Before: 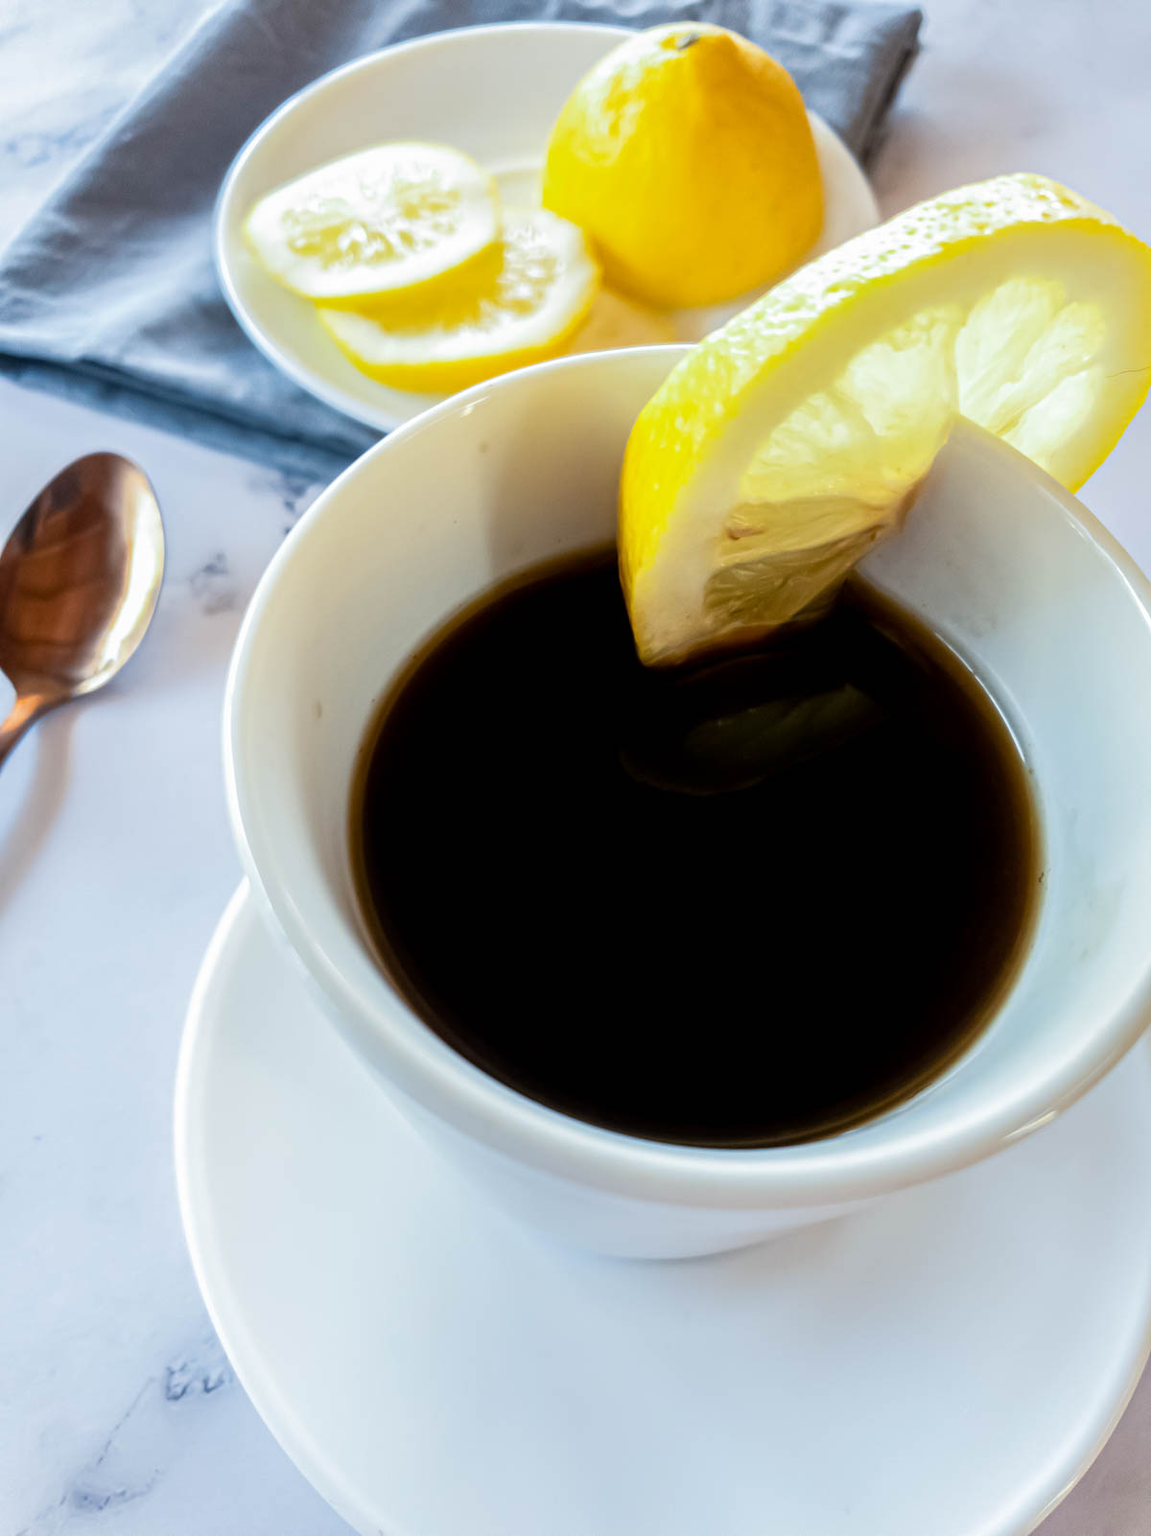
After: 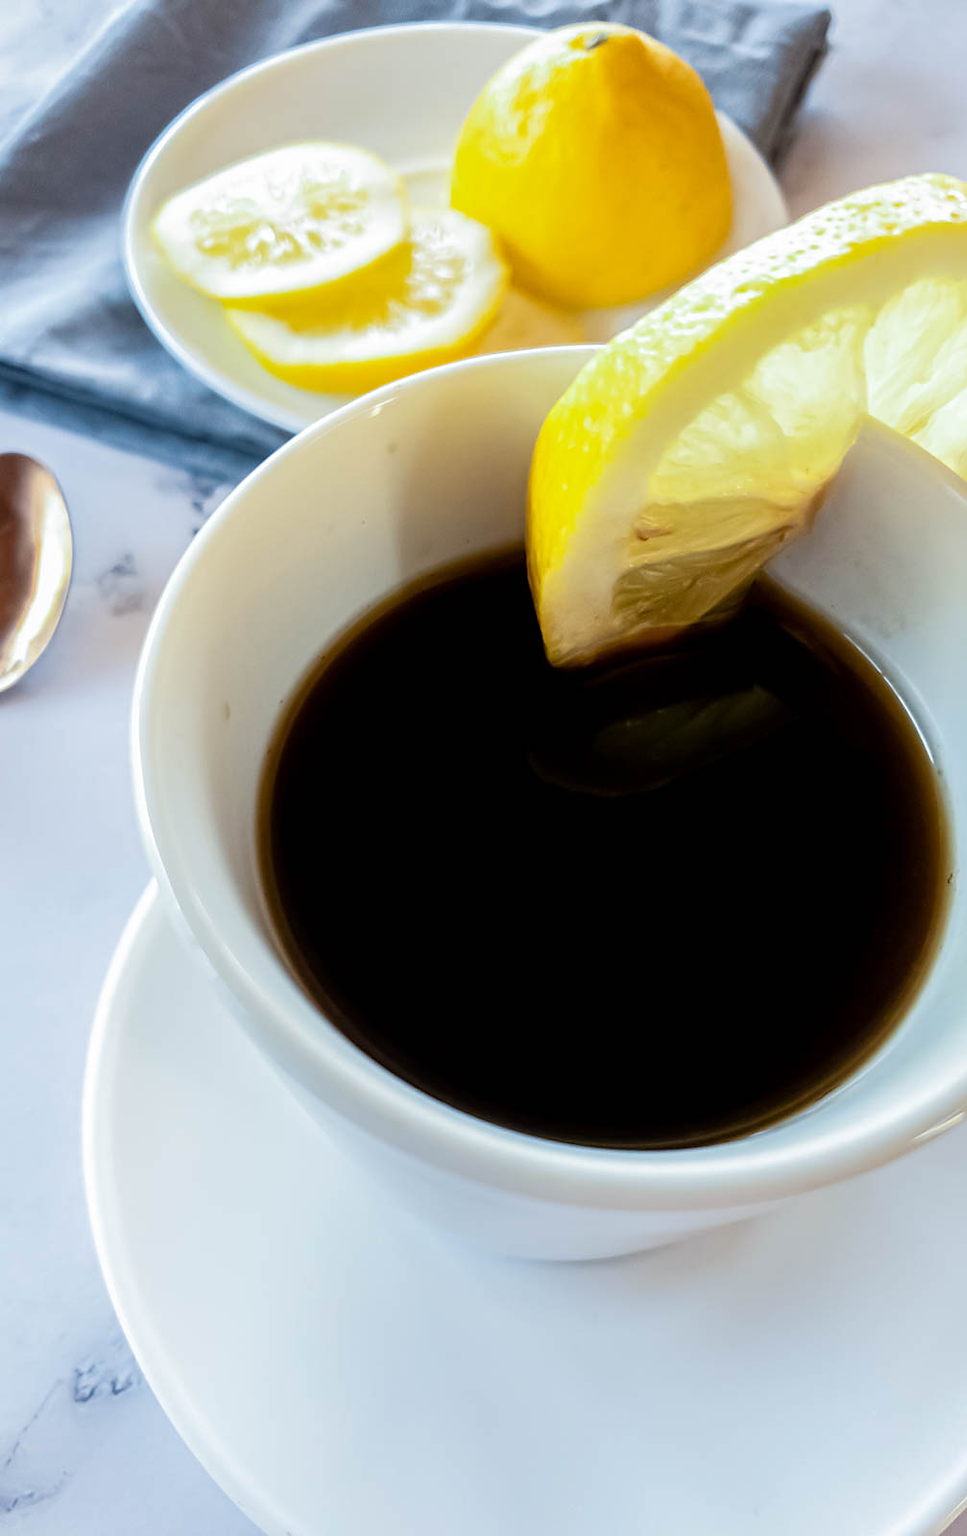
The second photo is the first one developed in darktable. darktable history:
crop: left 8.026%, right 7.374%
sharpen: radius 1.559, amount 0.373, threshold 1.271
